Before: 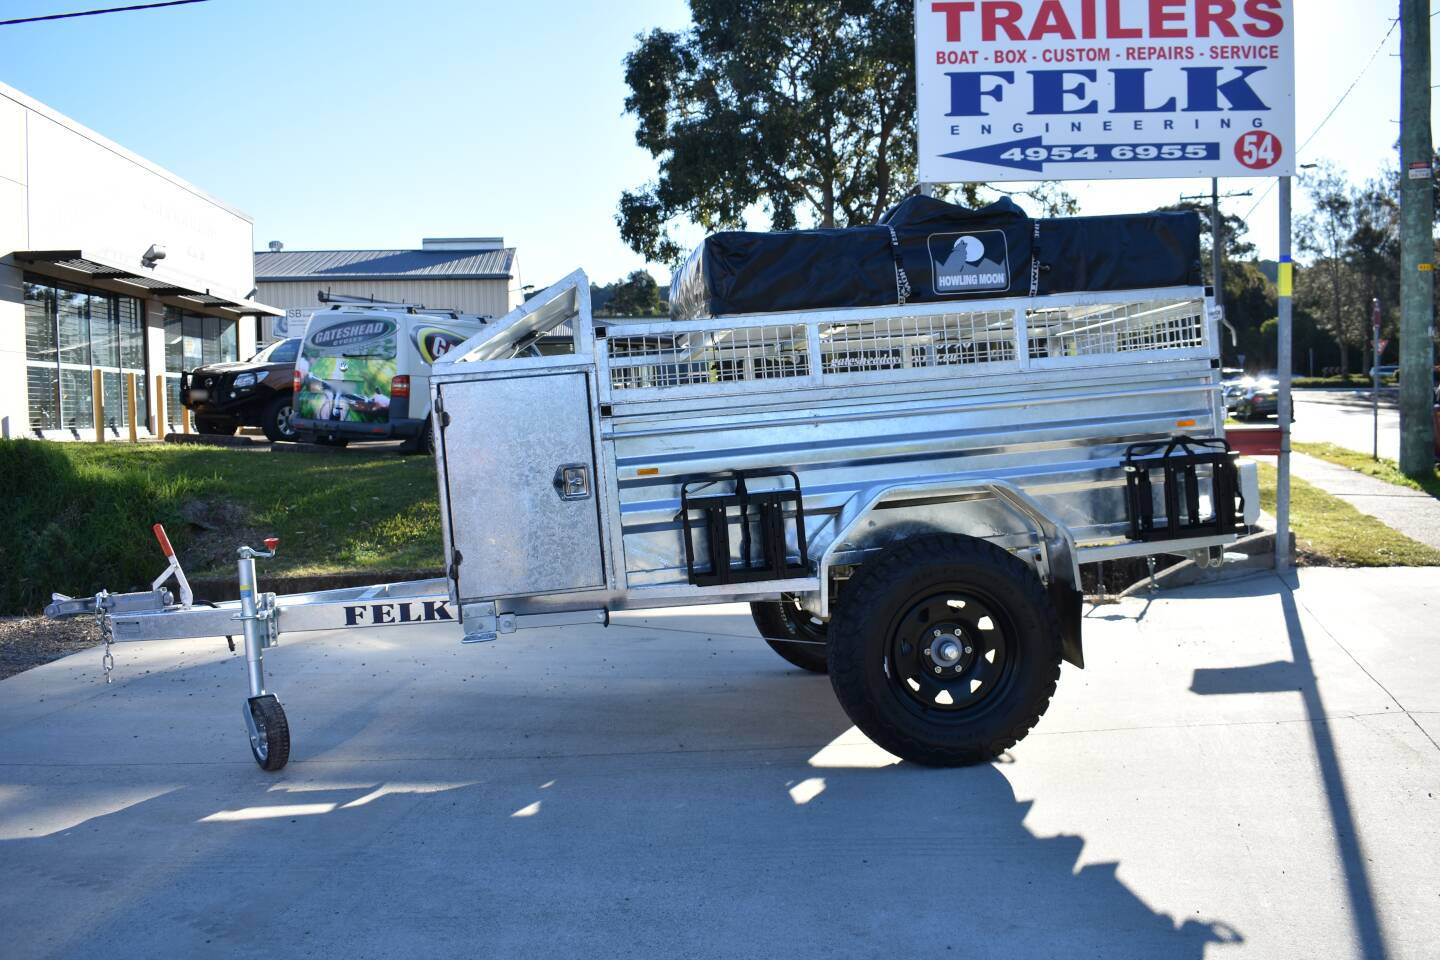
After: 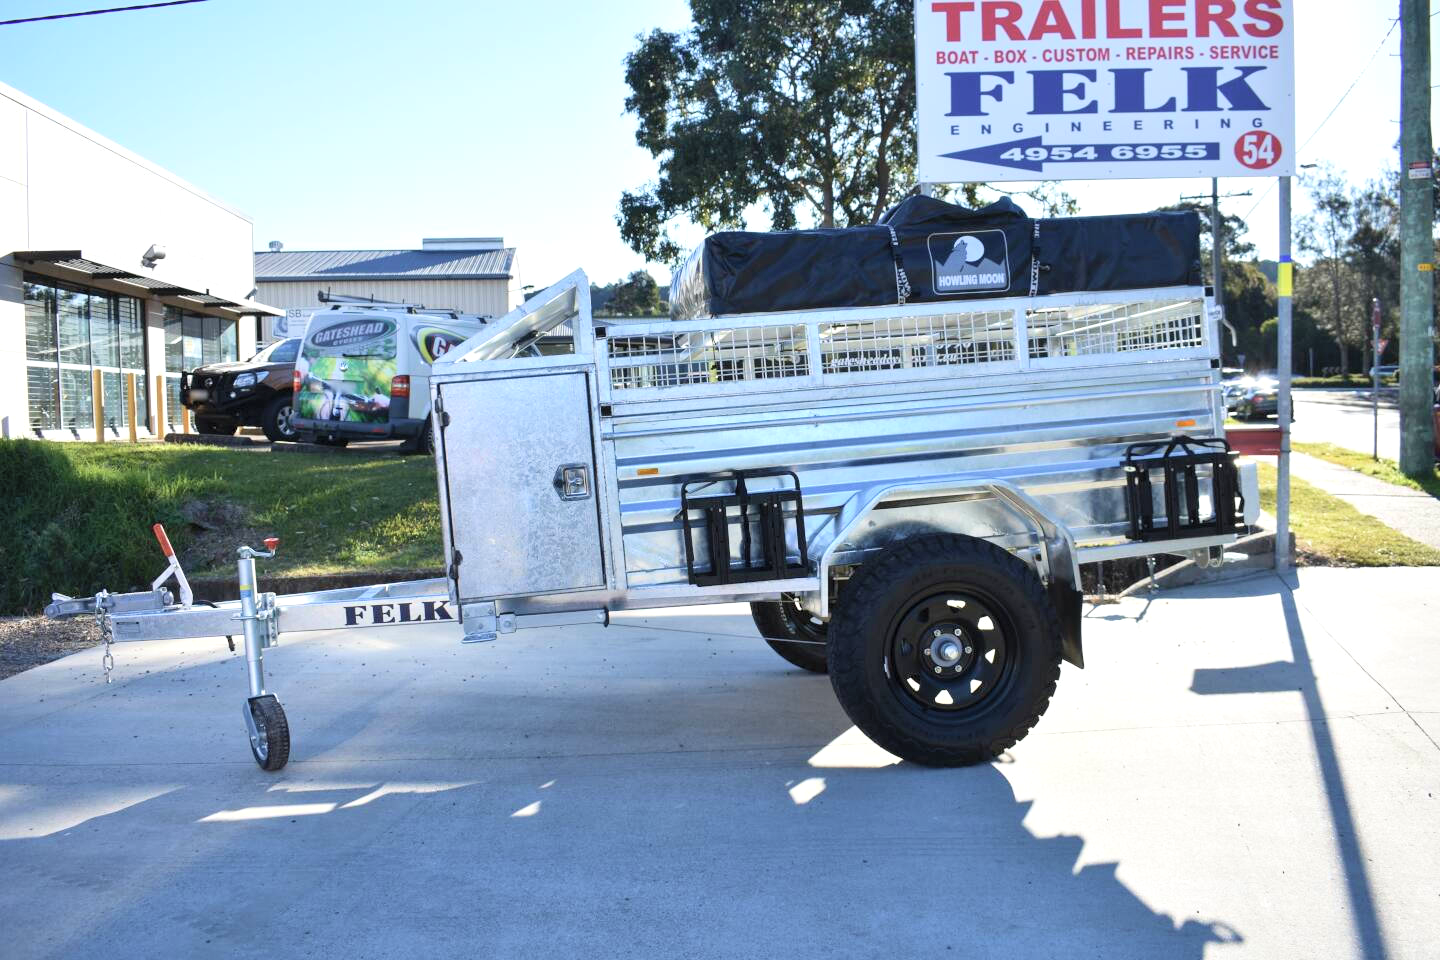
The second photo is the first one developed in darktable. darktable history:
contrast brightness saturation: contrast 0.138, brightness 0.219
velvia: strength 14.57%
local contrast: highlights 106%, shadows 100%, detail 119%, midtone range 0.2
